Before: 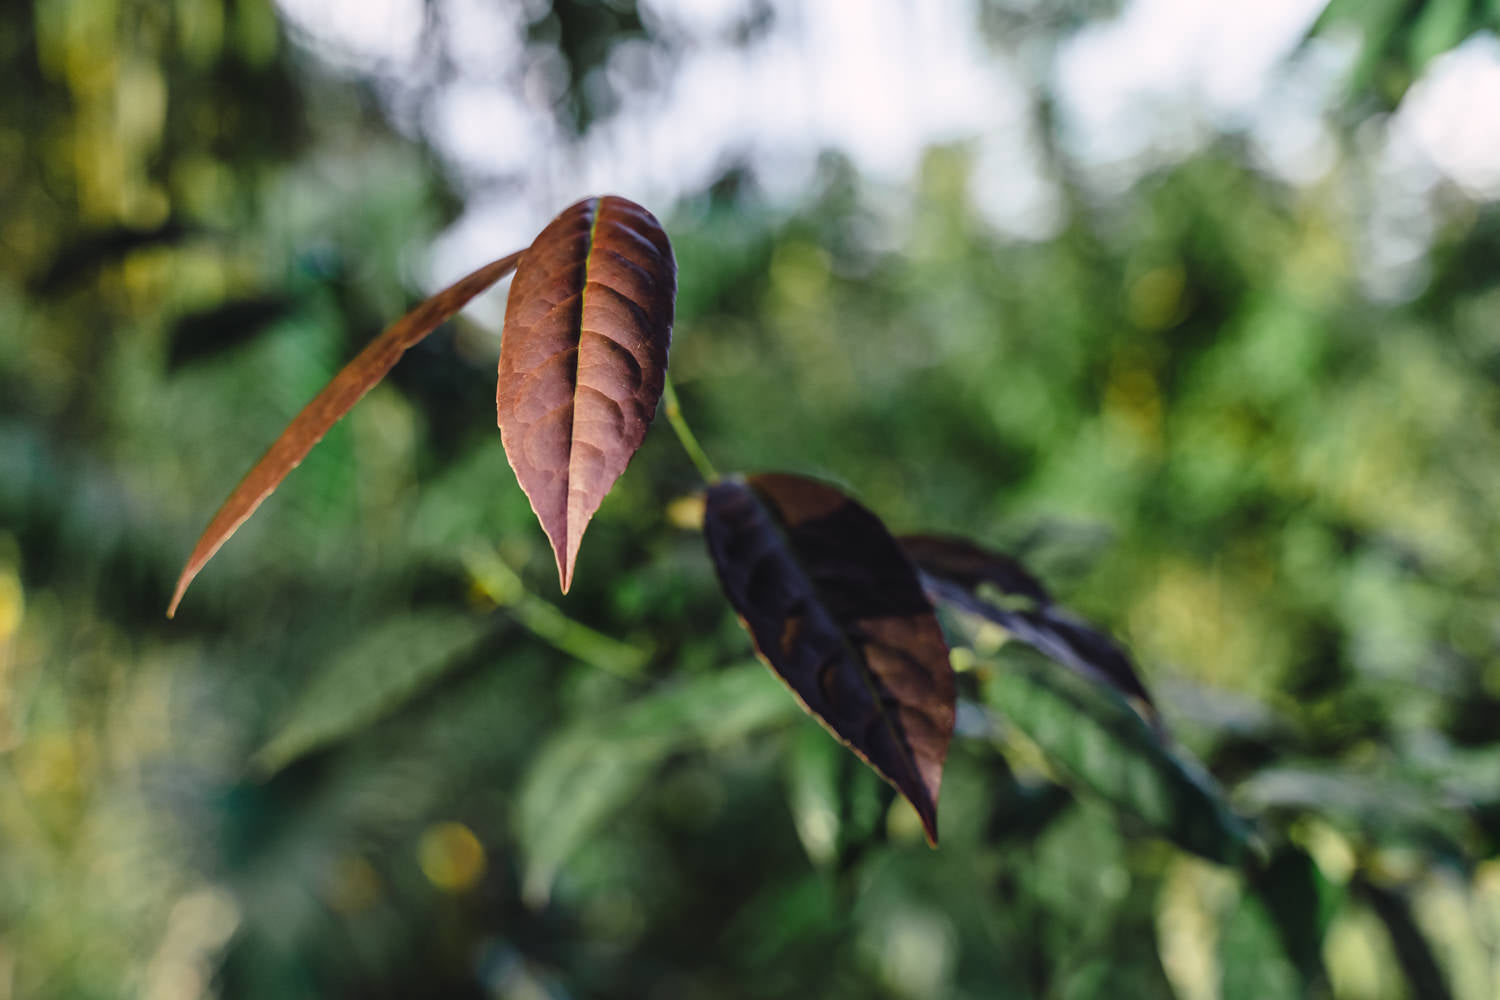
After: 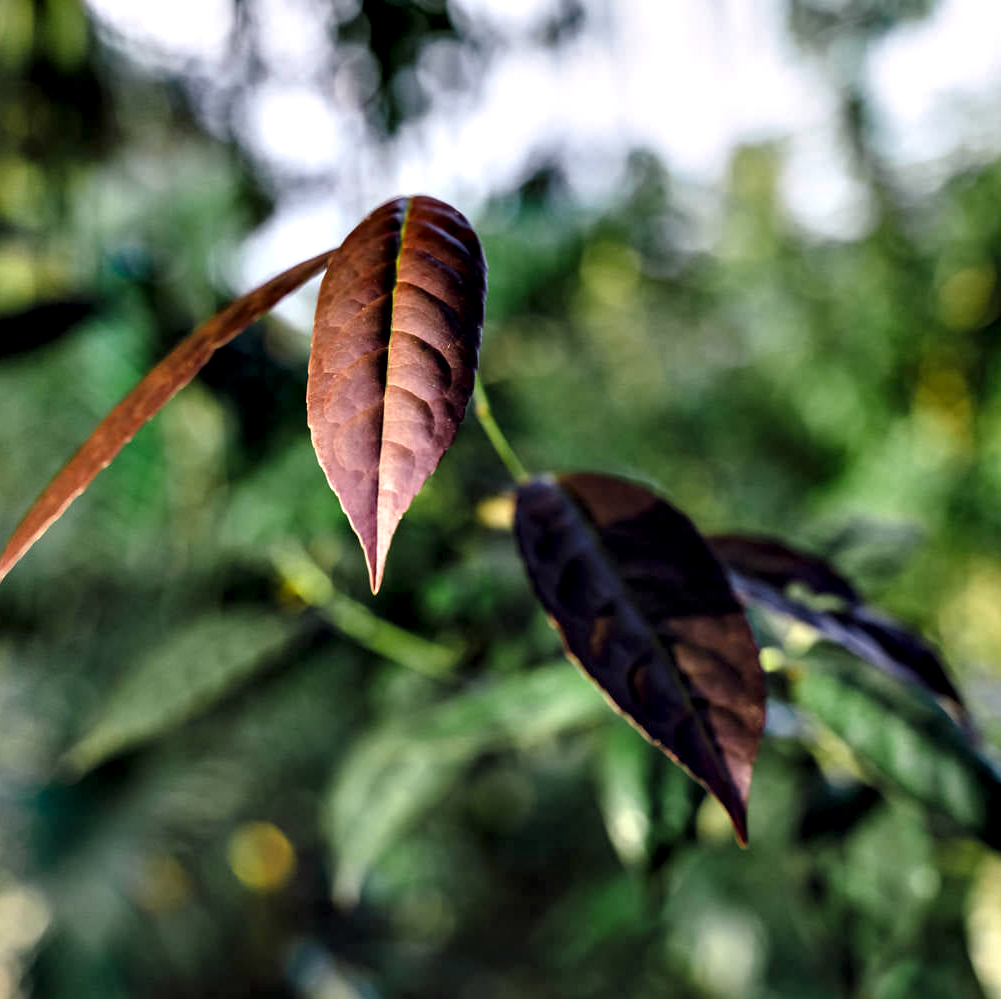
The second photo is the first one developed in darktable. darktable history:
contrast equalizer: y [[0.6 ×6], [0.55 ×6], [0 ×6], [0 ×6], [0 ×6]]
crop and rotate: left 12.756%, right 20.475%
